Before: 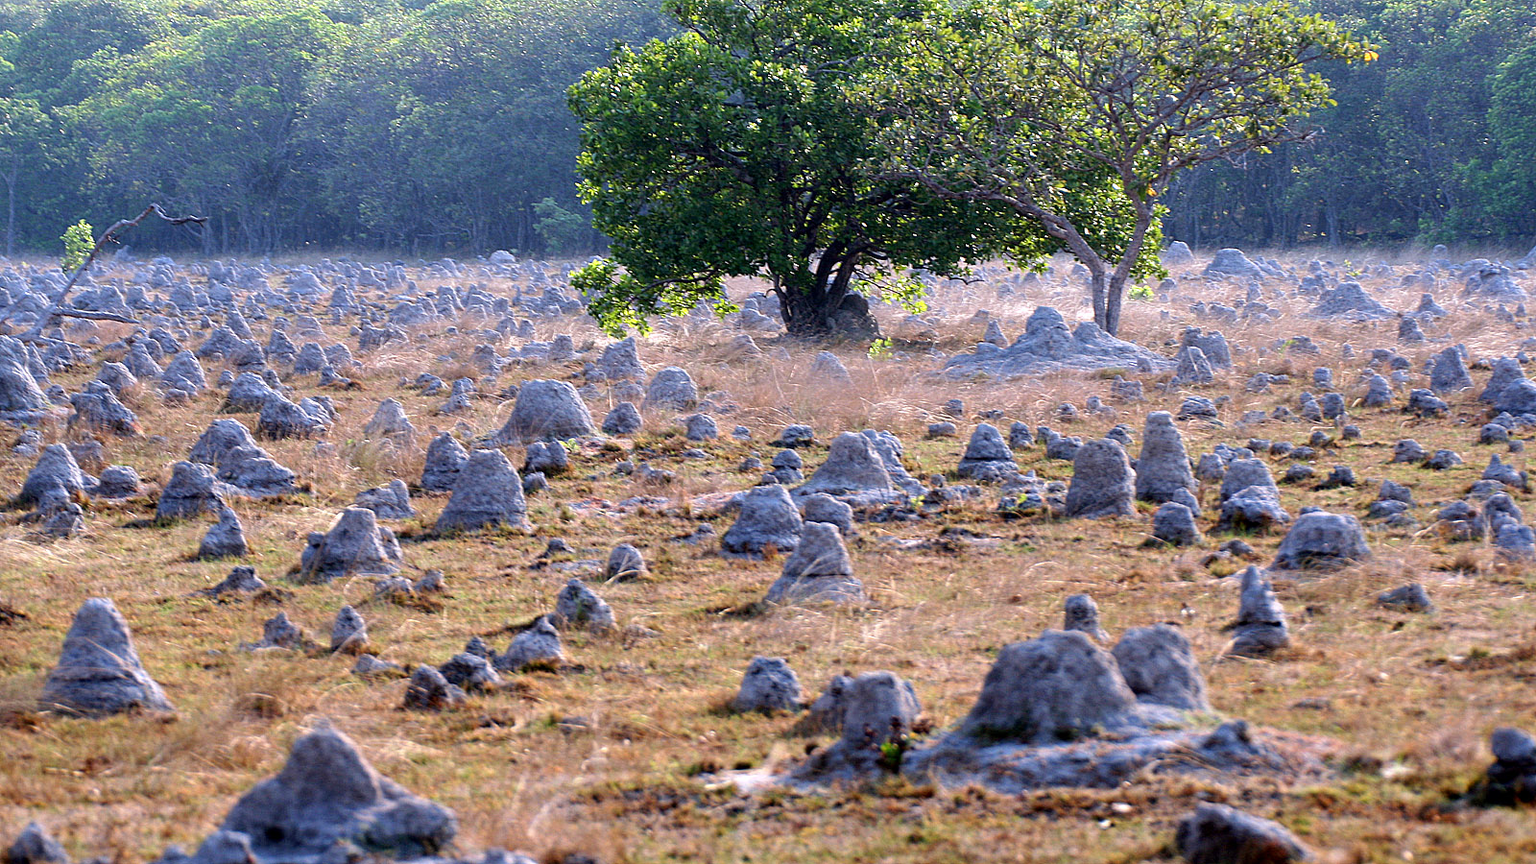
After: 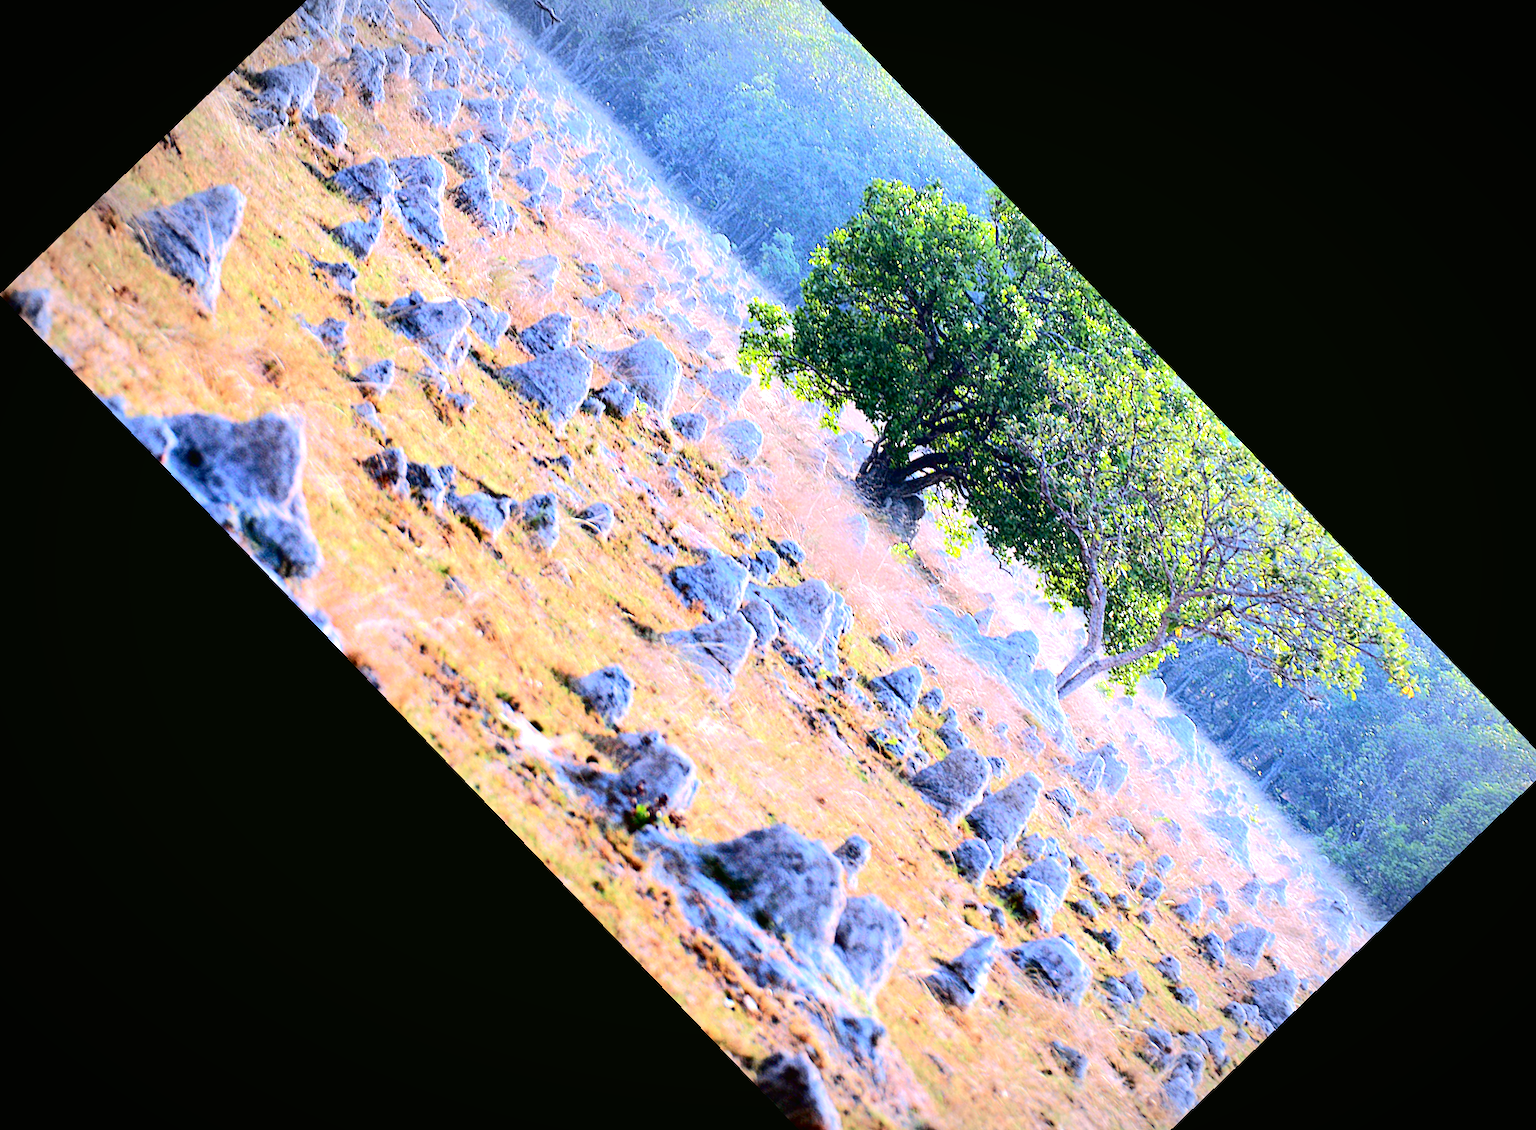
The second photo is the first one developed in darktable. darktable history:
vignetting: automatic ratio true
crop and rotate: angle -46.26°, top 16.234%, right 0.912%, bottom 11.704%
white balance: red 0.984, blue 1.059
tone curve: curves: ch0 [(0, 0.017) (0.091, 0.04) (0.296, 0.276) (0.439, 0.482) (0.64, 0.729) (0.785, 0.817) (0.995, 0.917)]; ch1 [(0, 0) (0.384, 0.365) (0.463, 0.447) (0.486, 0.474) (0.503, 0.497) (0.526, 0.52) (0.555, 0.564) (0.578, 0.589) (0.638, 0.66) (0.766, 0.773) (1, 1)]; ch2 [(0, 0) (0.374, 0.344) (0.446, 0.443) (0.501, 0.509) (0.528, 0.522) (0.569, 0.593) (0.61, 0.646) (0.666, 0.688) (1, 1)], color space Lab, independent channels, preserve colors none
exposure: black level correction 0, exposure 1.379 EV, compensate exposure bias true, compensate highlight preservation false
